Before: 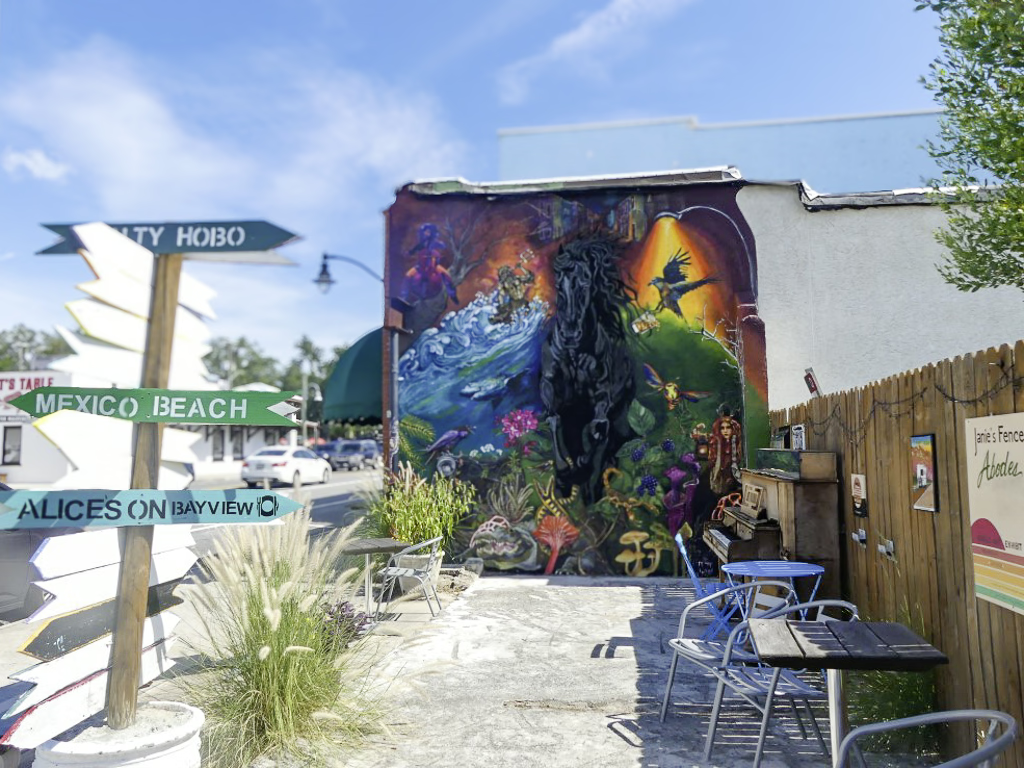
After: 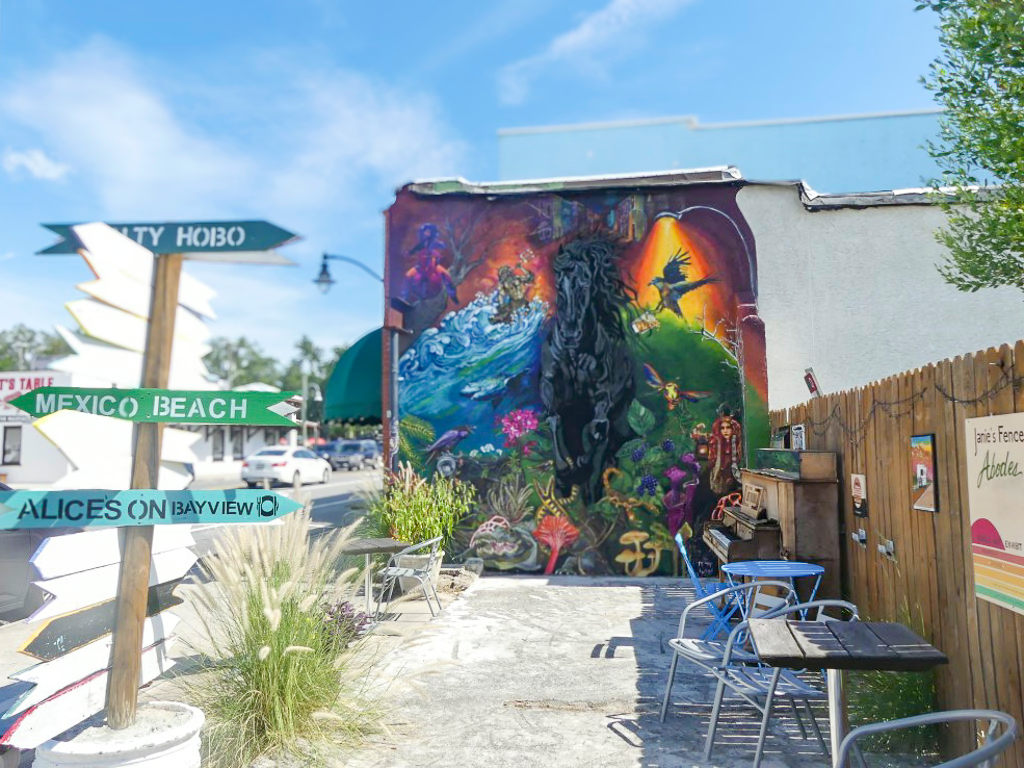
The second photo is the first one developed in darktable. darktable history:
exposure: black level correction 0, compensate exposure bias true, compensate highlight preservation false
